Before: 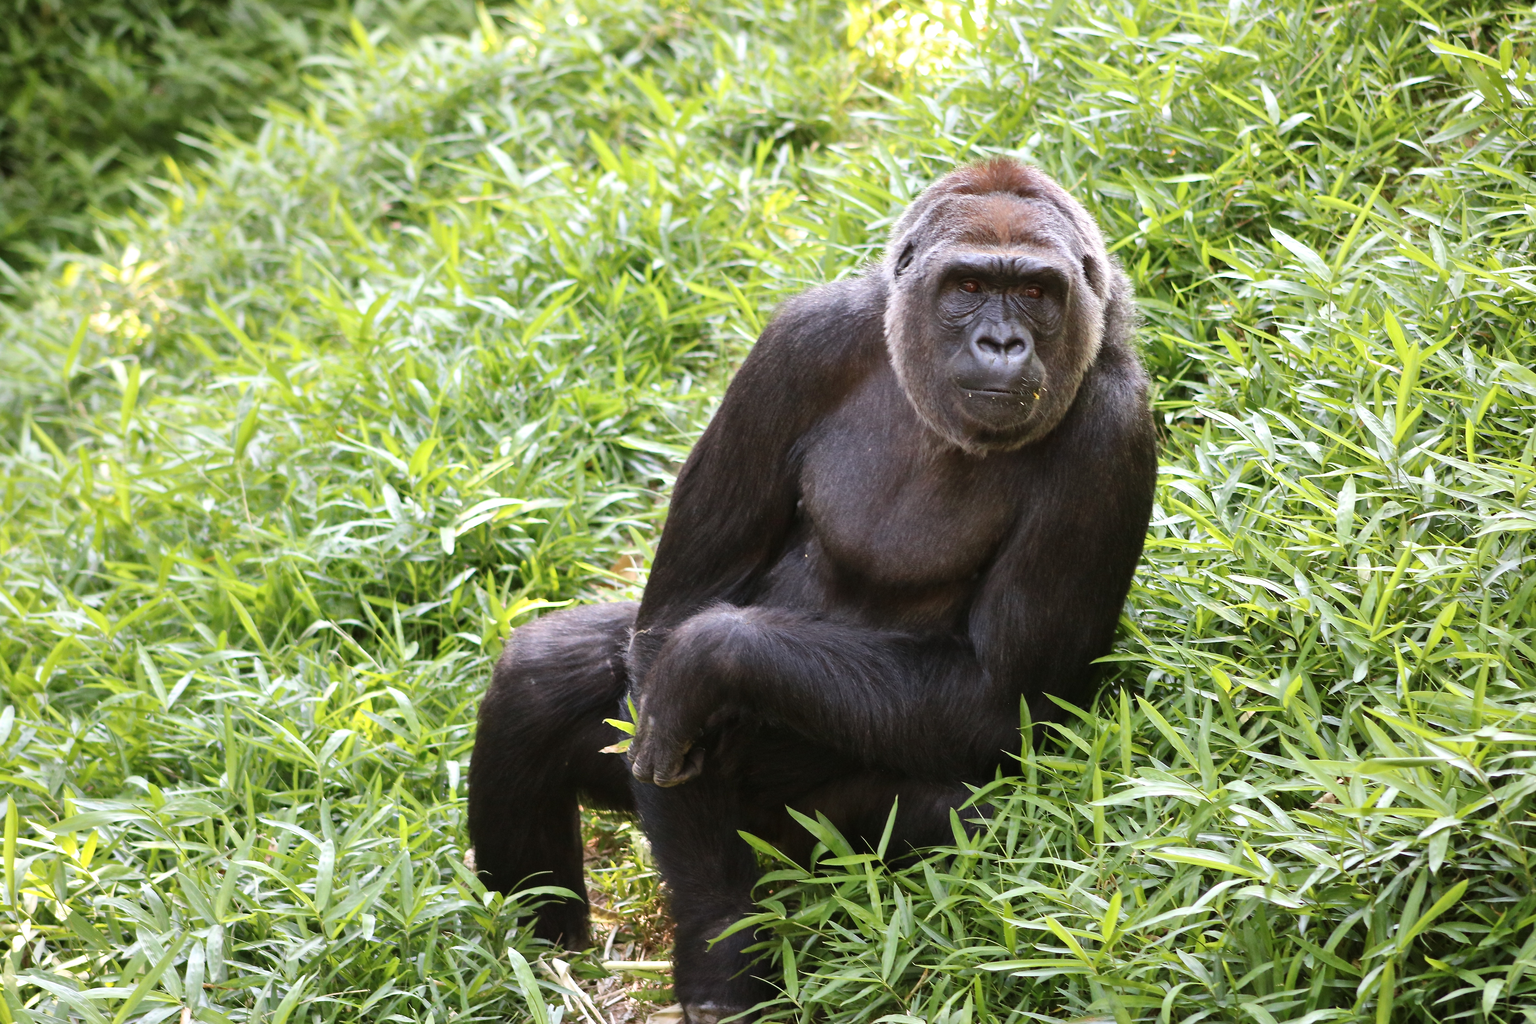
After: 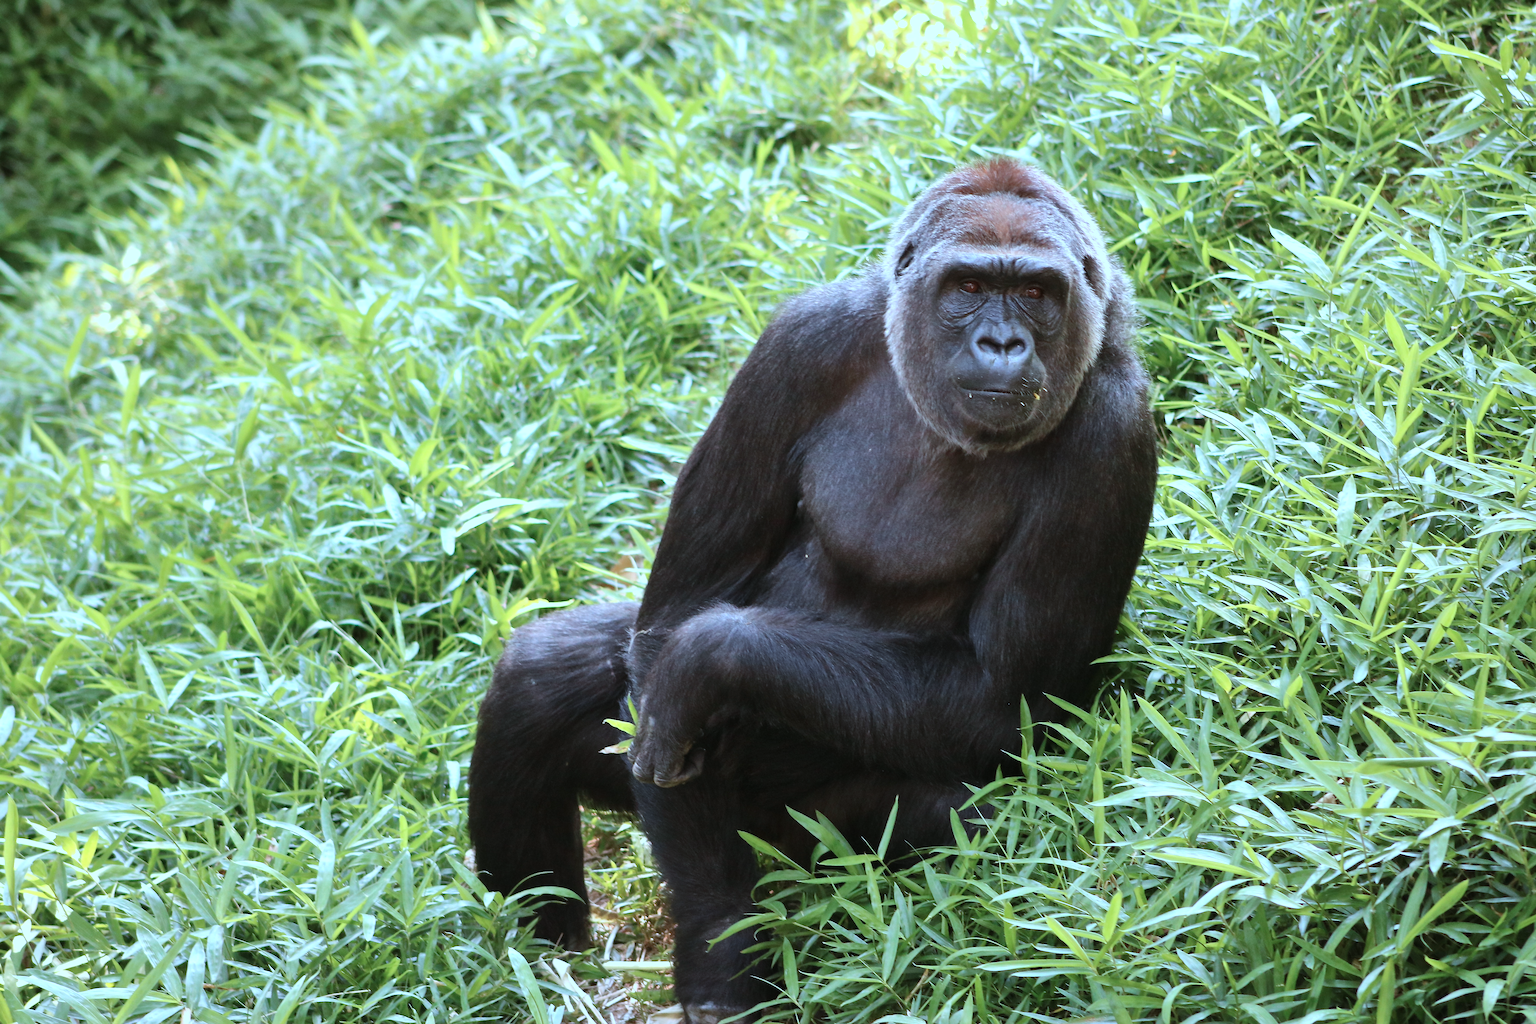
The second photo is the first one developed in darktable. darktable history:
color correction: highlights a* -9.2, highlights b* -22.49
